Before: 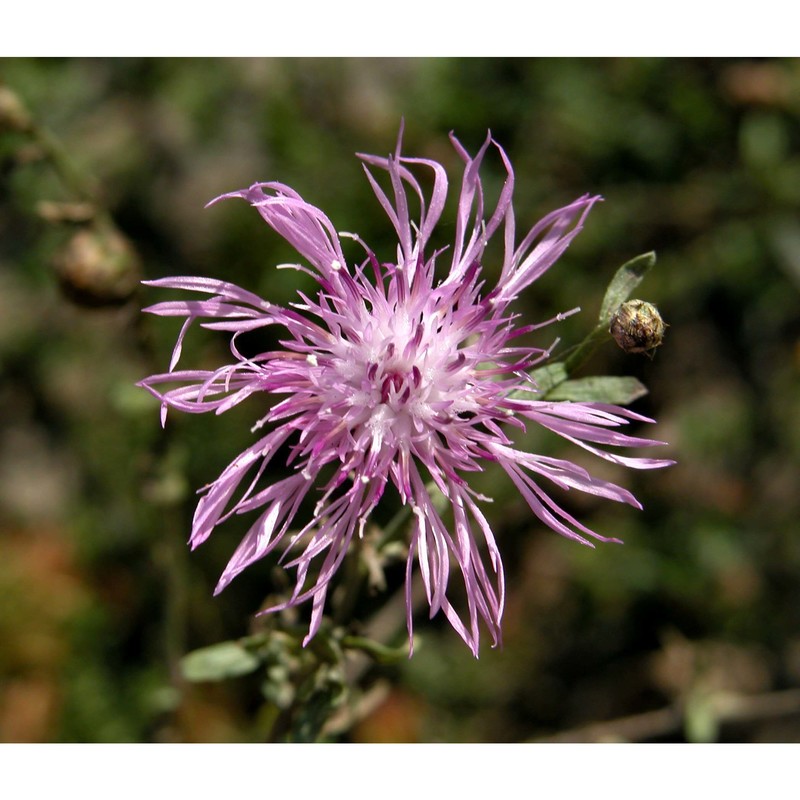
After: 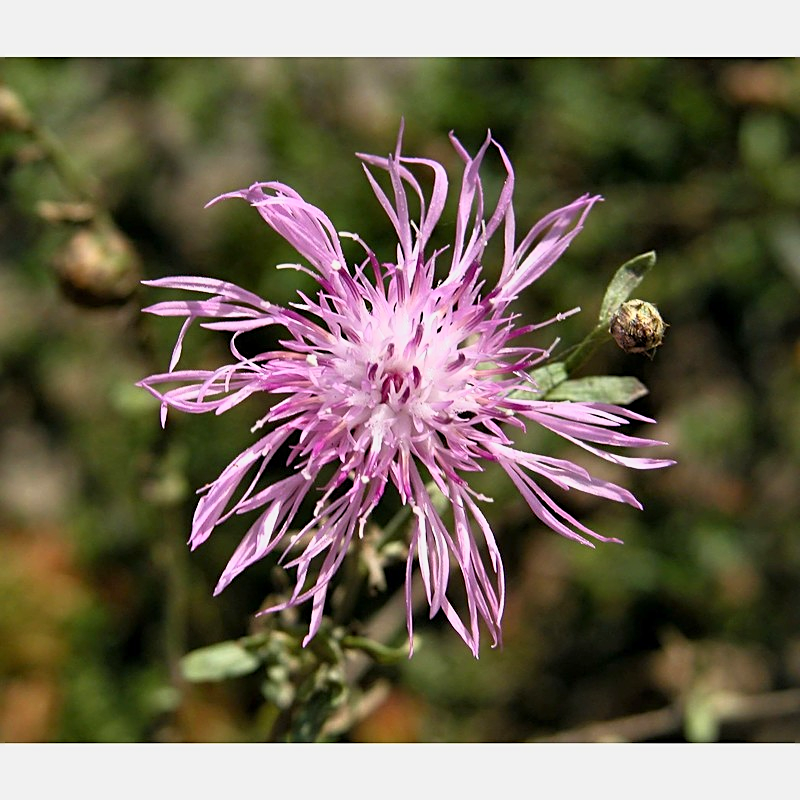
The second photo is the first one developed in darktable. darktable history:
sharpen: on, module defaults
base curve: curves: ch0 [(0, 0) (0.088, 0.125) (0.176, 0.251) (0.354, 0.501) (0.613, 0.749) (1, 0.877)], preserve colors average RGB
